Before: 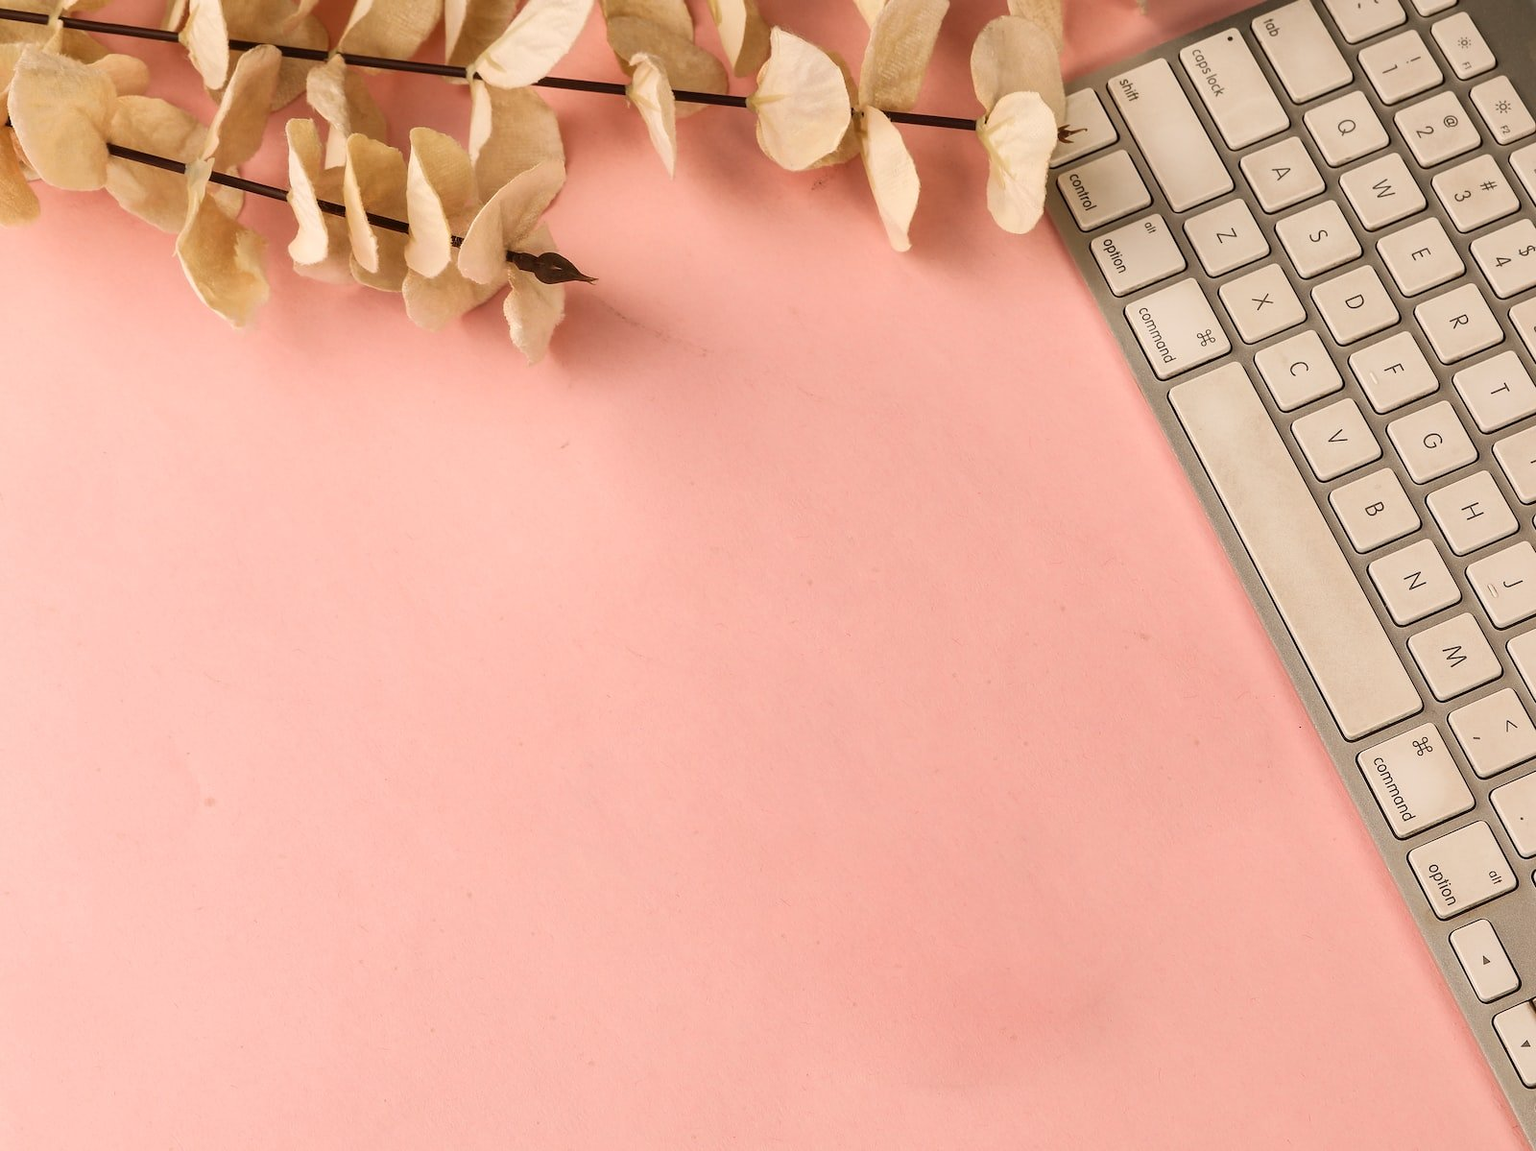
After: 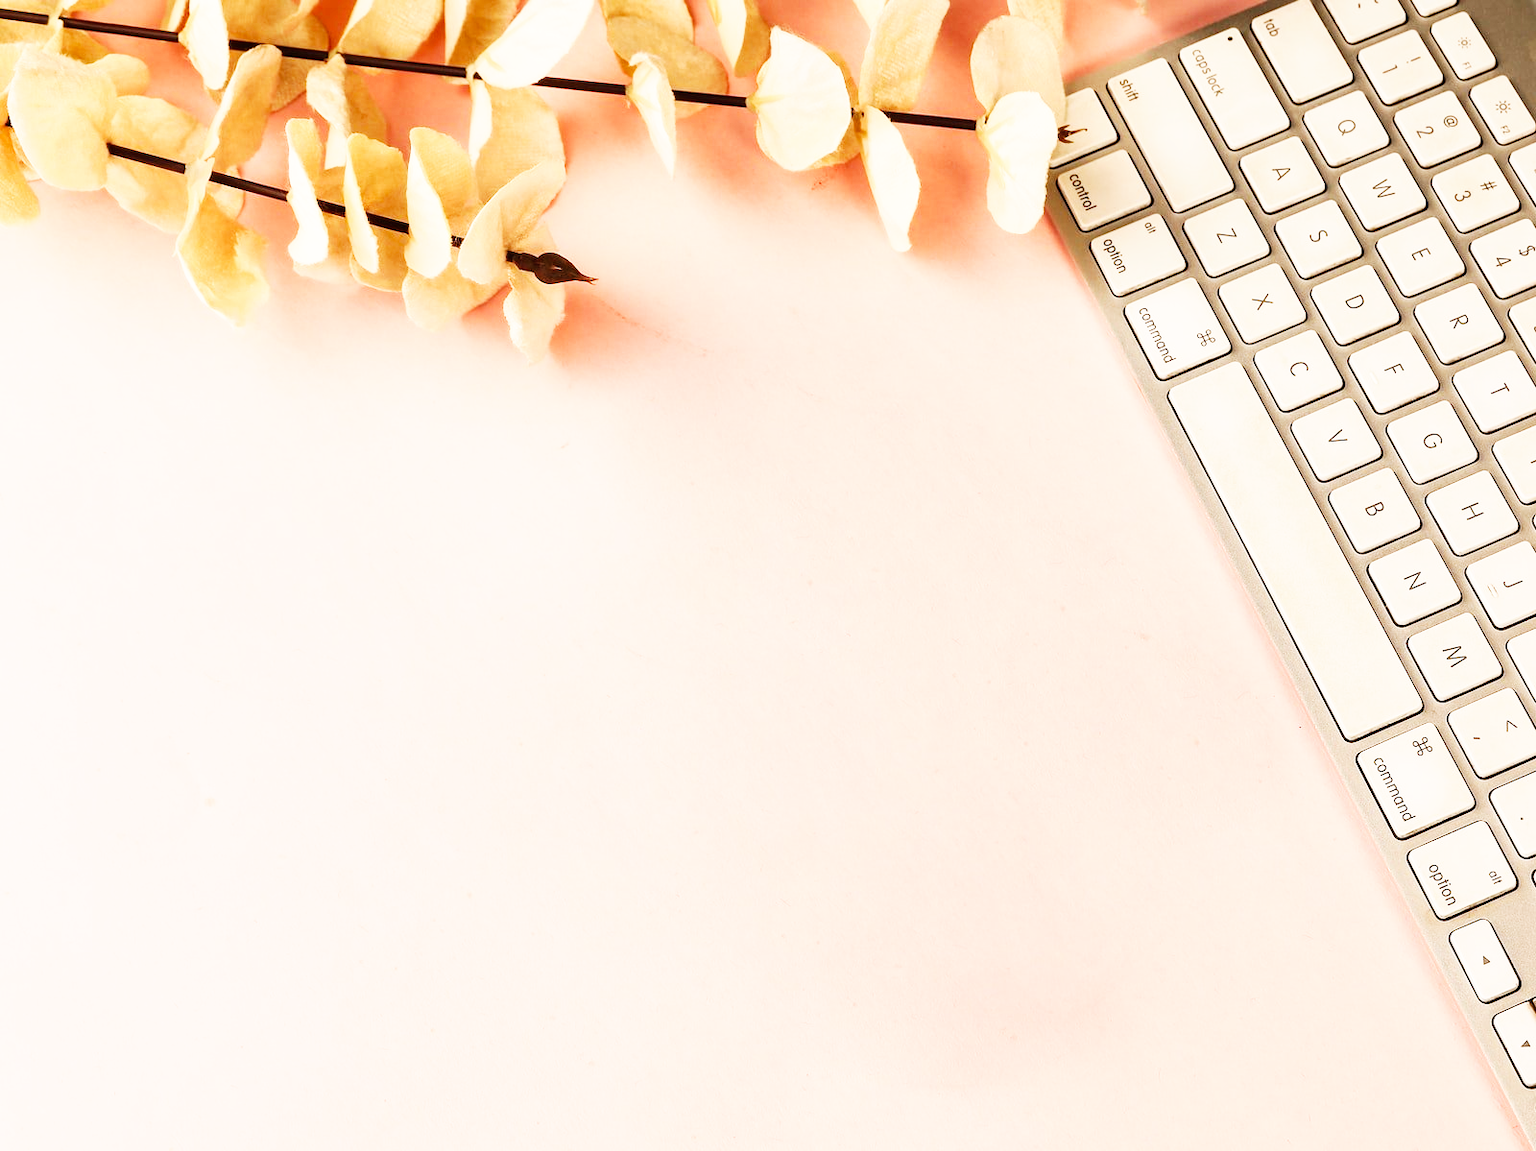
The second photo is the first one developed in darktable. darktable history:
base curve: curves: ch0 [(0, 0) (0.007, 0.004) (0.027, 0.03) (0.046, 0.07) (0.207, 0.54) (0.442, 0.872) (0.673, 0.972) (1, 1)], preserve colors none
exposure: compensate exposure bias true, compensate highlight preservation false
